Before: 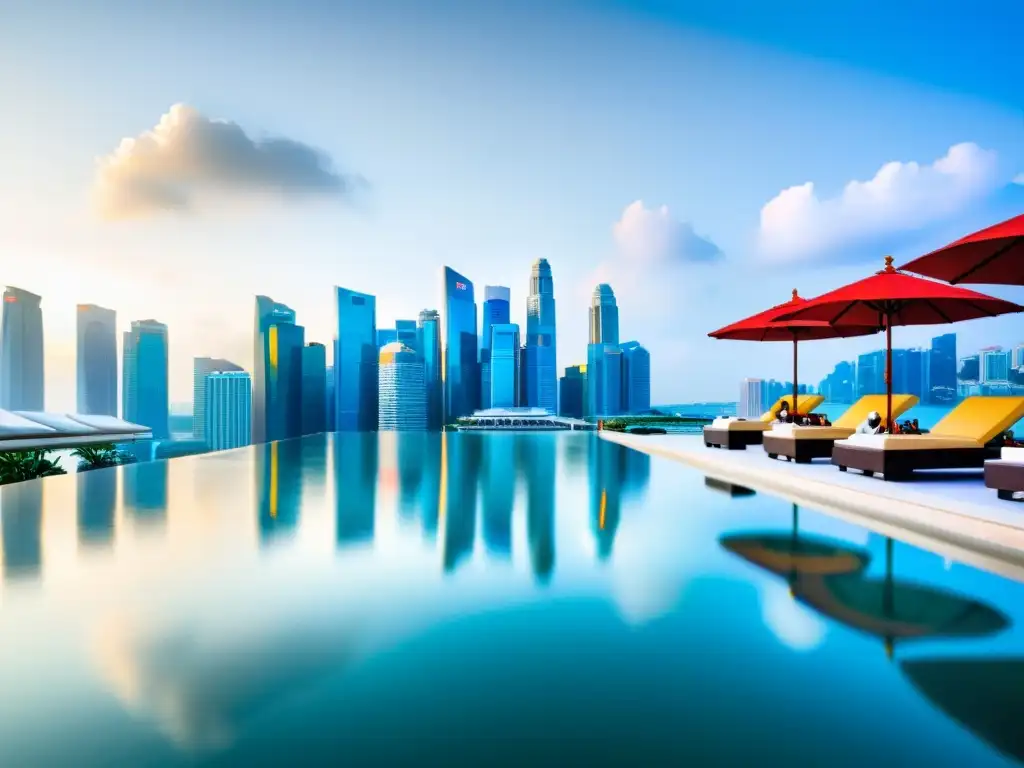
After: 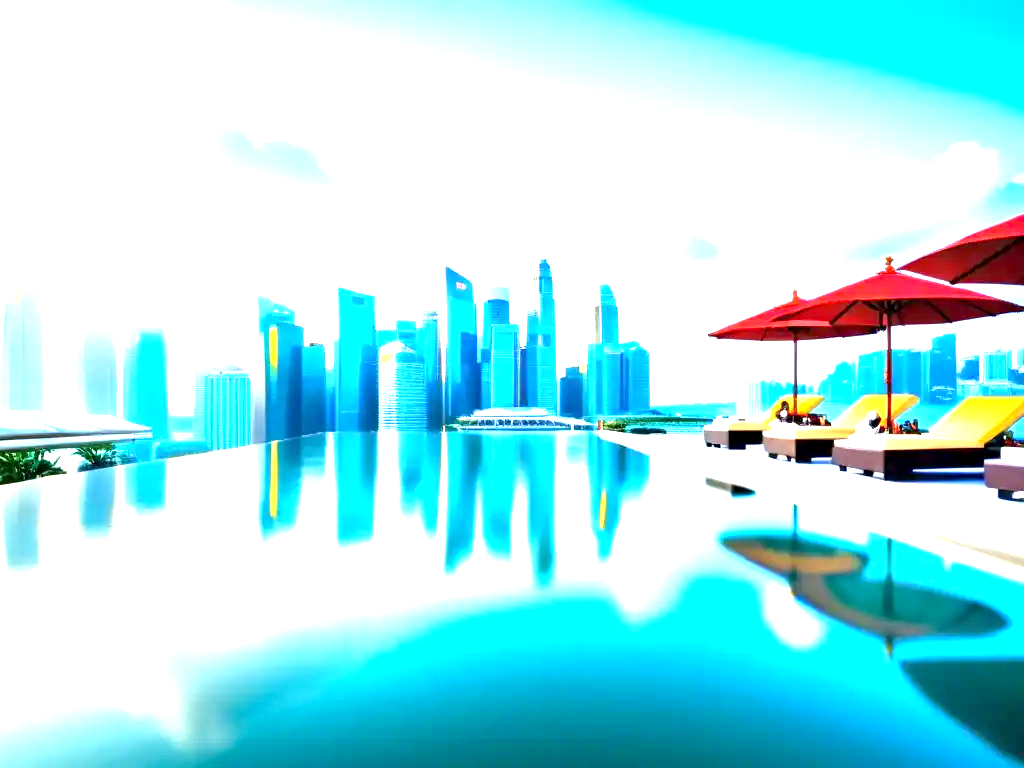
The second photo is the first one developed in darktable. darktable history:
exposure: black level correction 0.002, exposure 1.989 EV, compensate highlight preservation false
